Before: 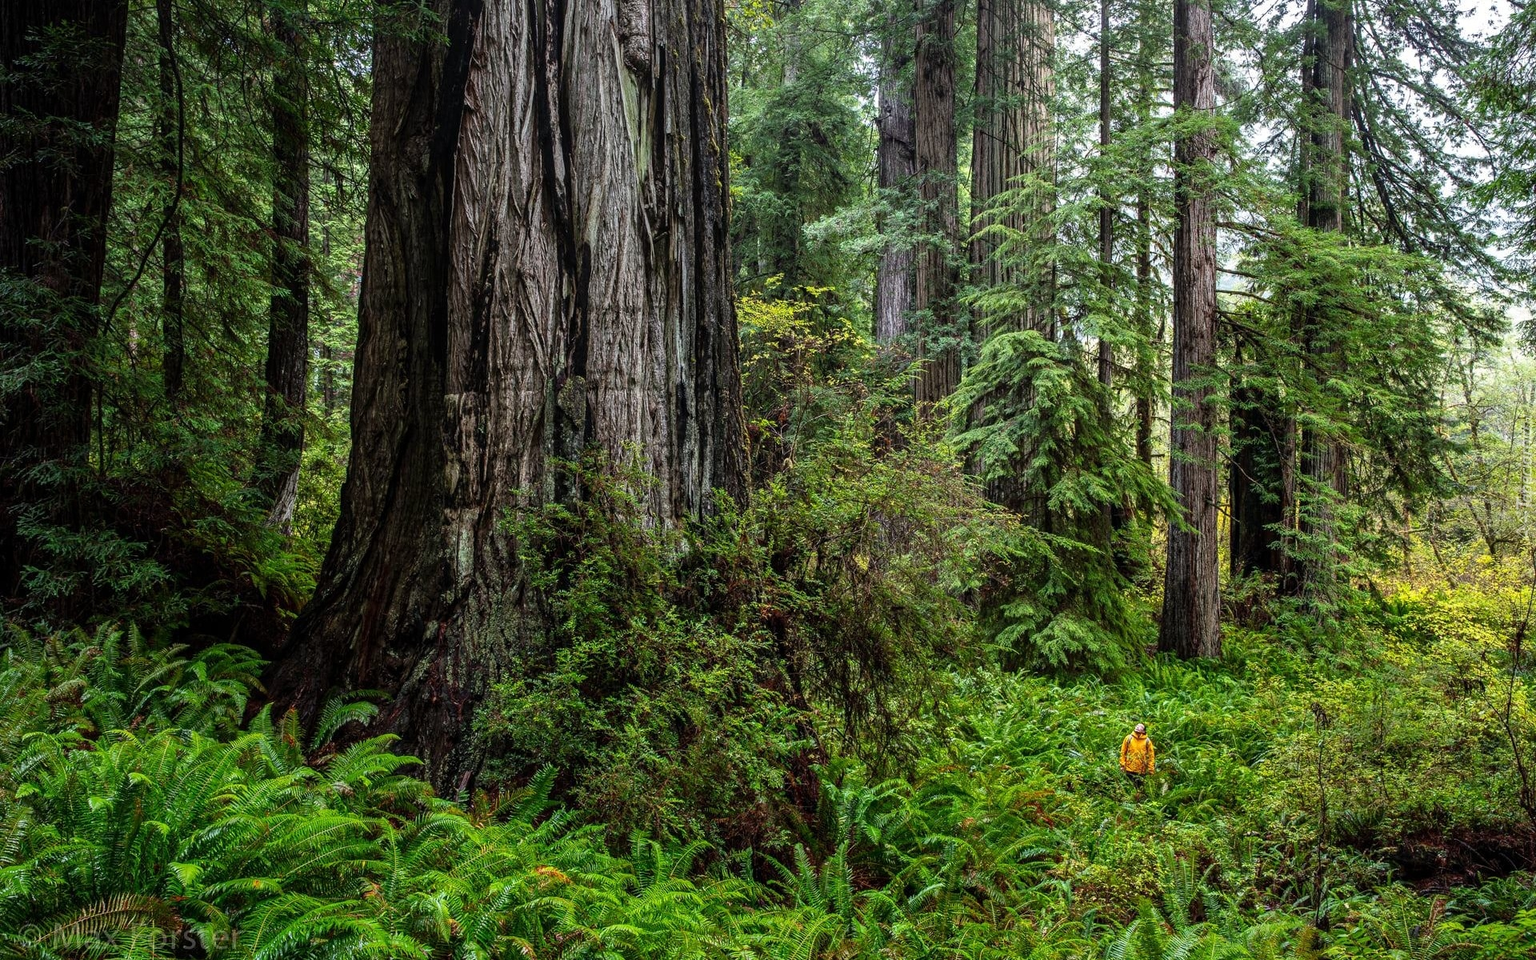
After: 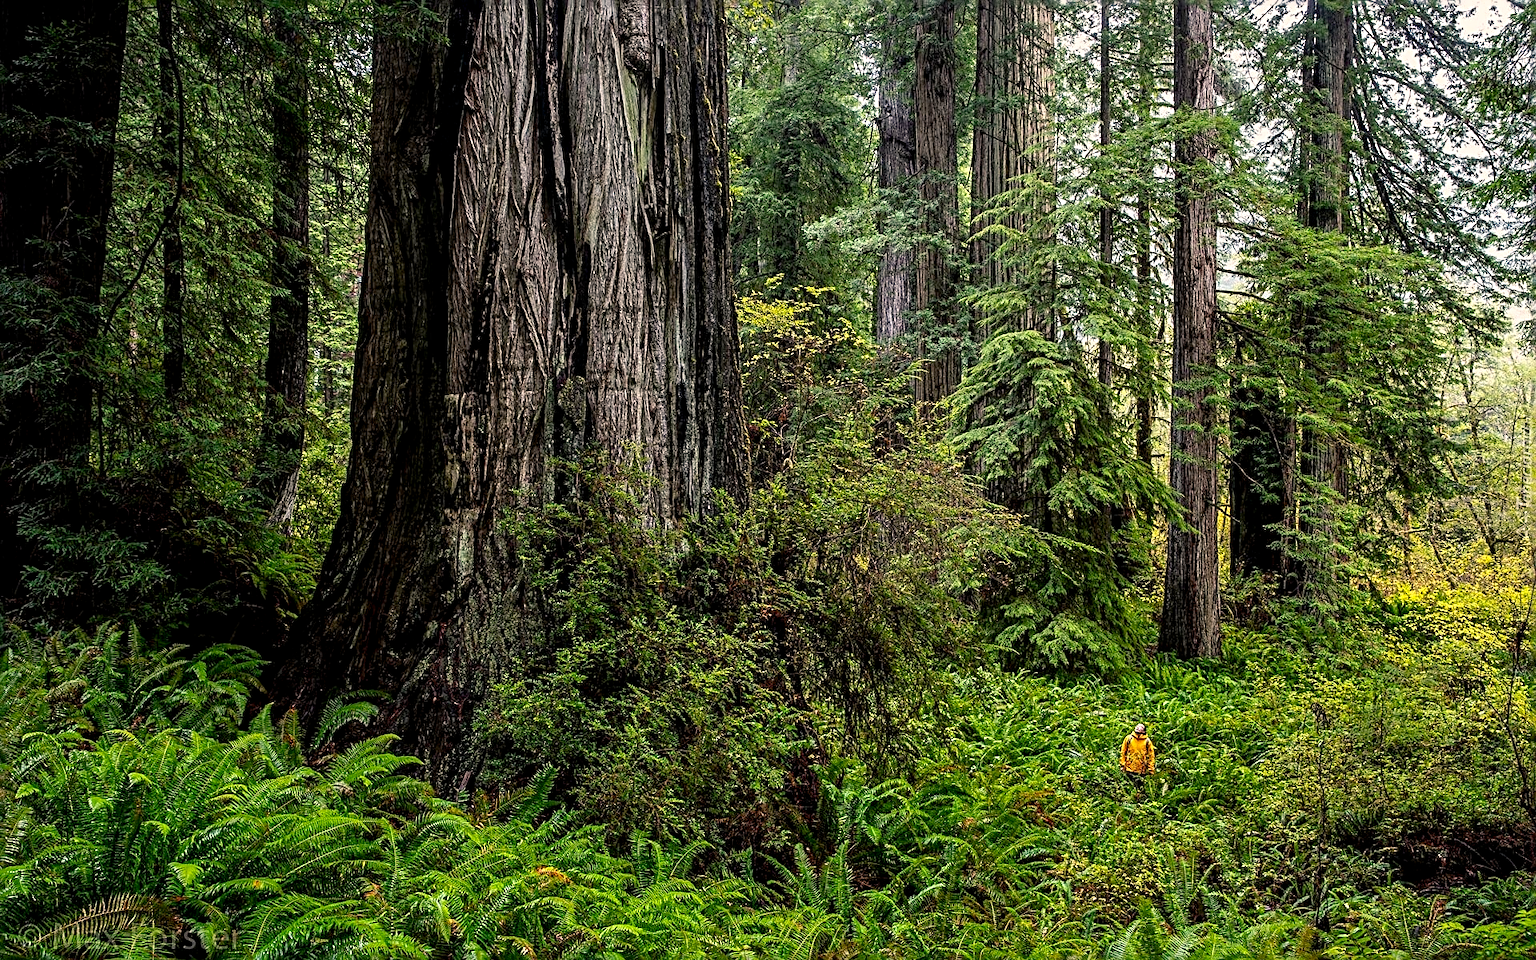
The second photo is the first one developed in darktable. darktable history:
sharpen: radius 2.607, amount 0.701
color balance rgb: highlights gain › chroma 3.076%, highlights gain › hue 60.25°, global offset › luminance -0.511%, linear chroma grading › global chroma 9.92%, perceptual saturation grading › global saturation -3.752%
